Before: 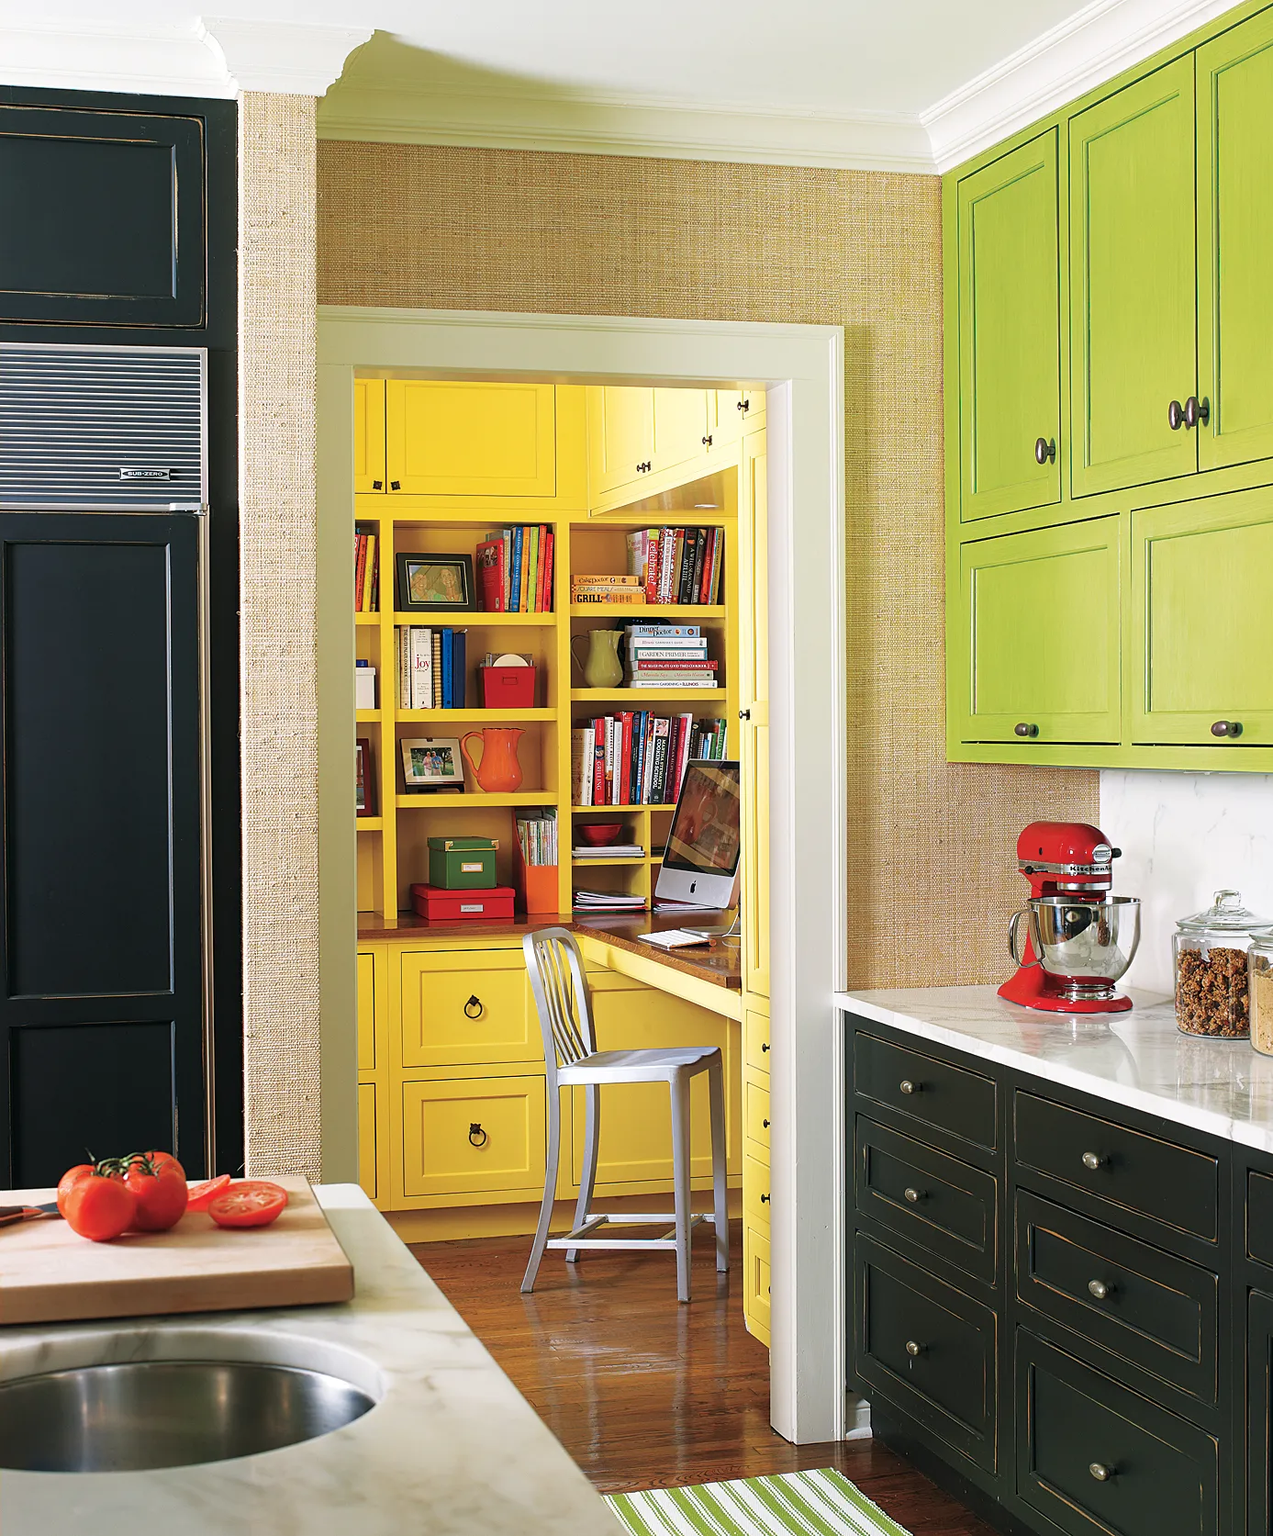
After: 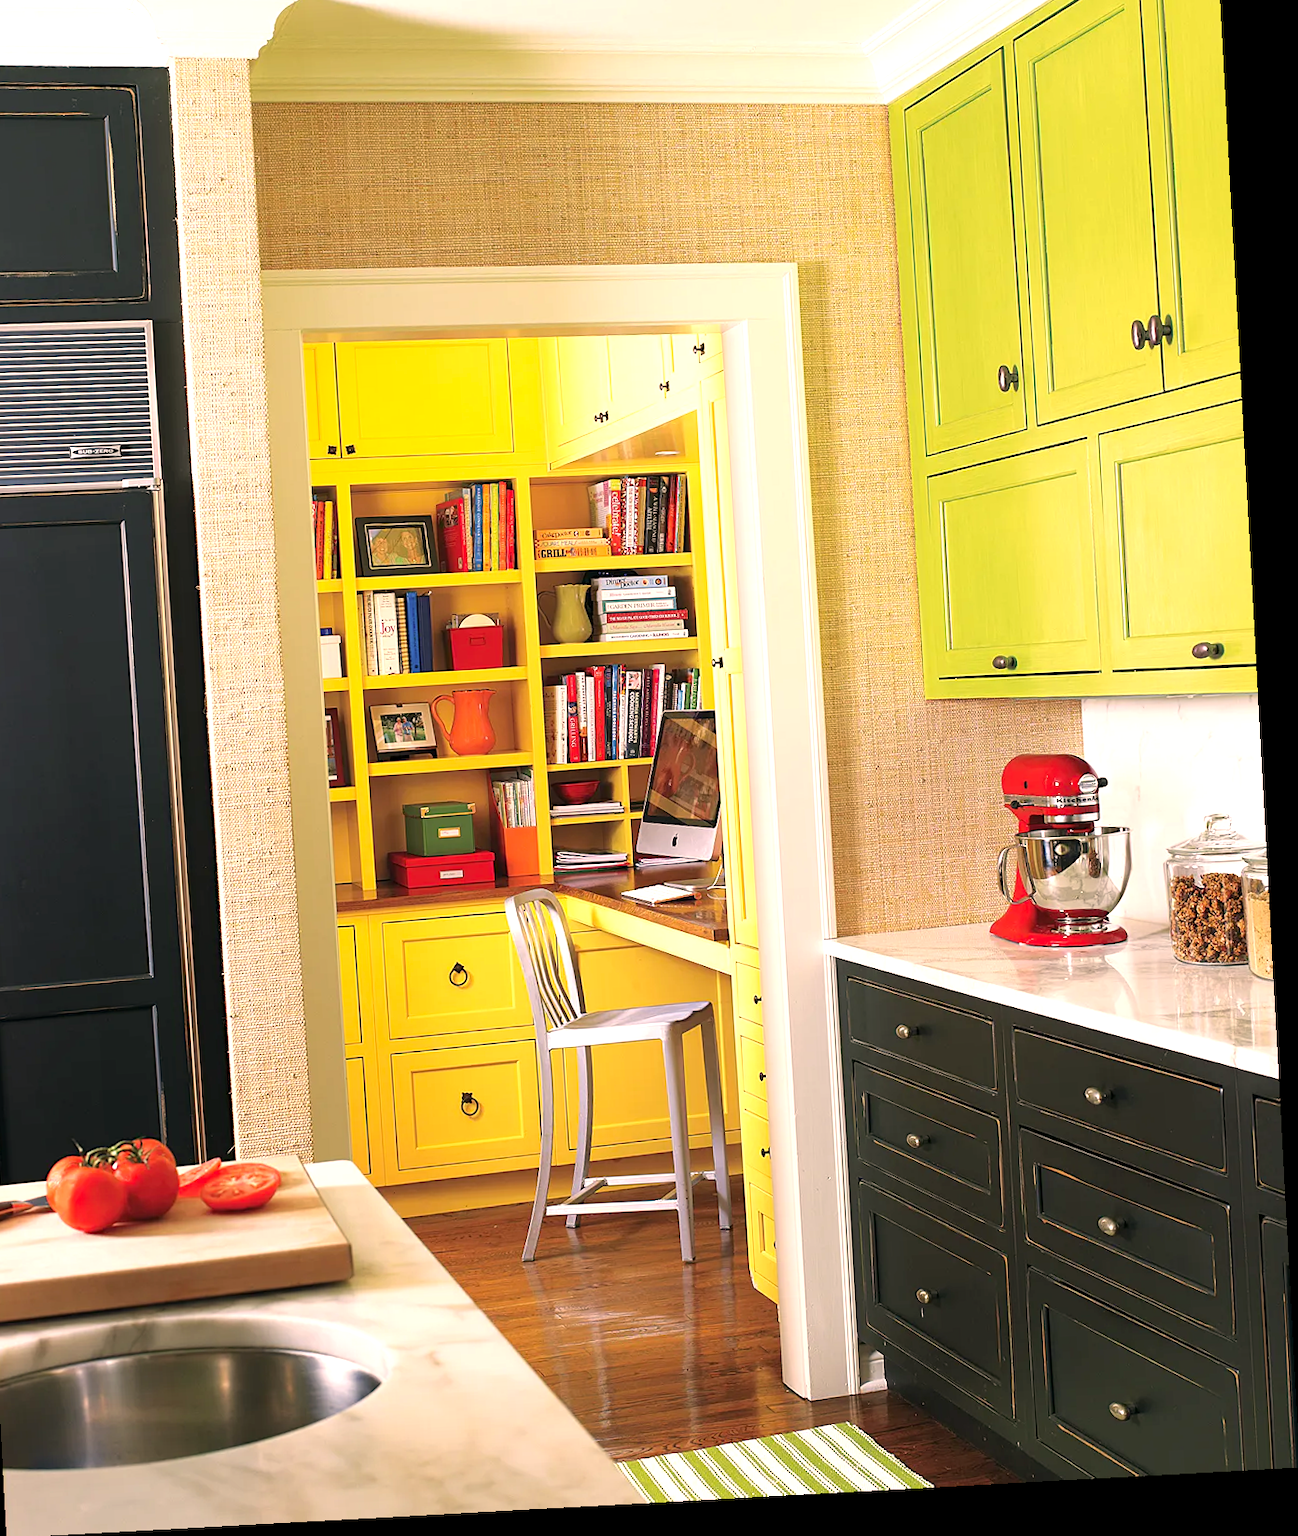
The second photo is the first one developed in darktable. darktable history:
crop and rotate: angle 3.12°, left 5.696%, top 5.696%
exposure: black level correction 0.001, exposure 0.498 EV, compensate highlight preservation false
color correction: highlights a* 11.26, highlights b* 11.66
